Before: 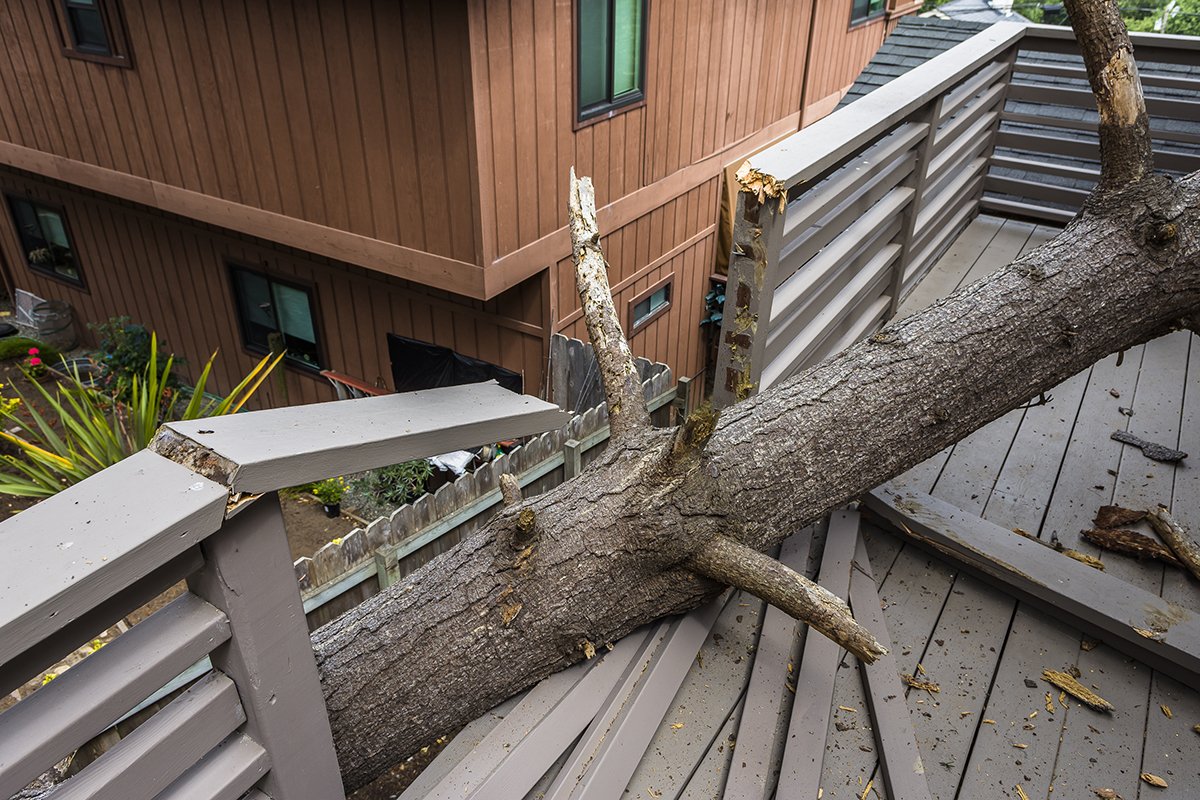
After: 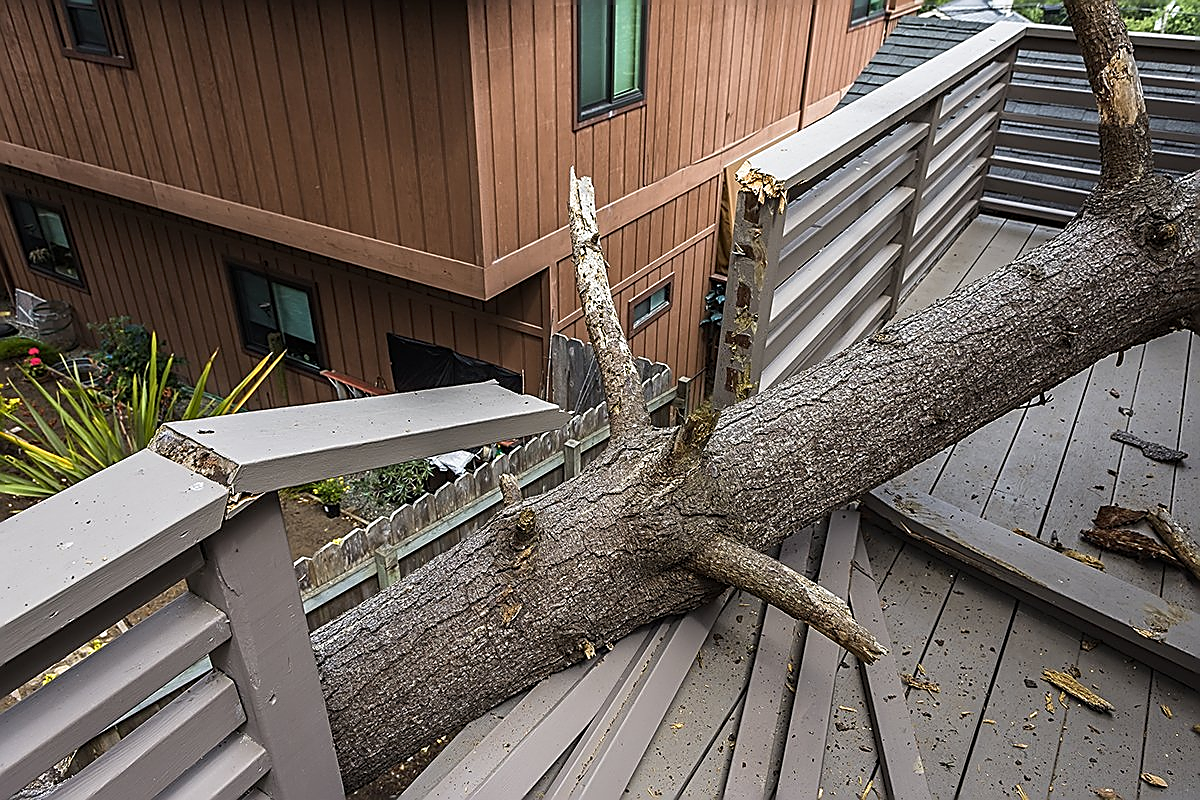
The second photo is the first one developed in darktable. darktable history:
sharpen: radius 1.665, amount 1.307
